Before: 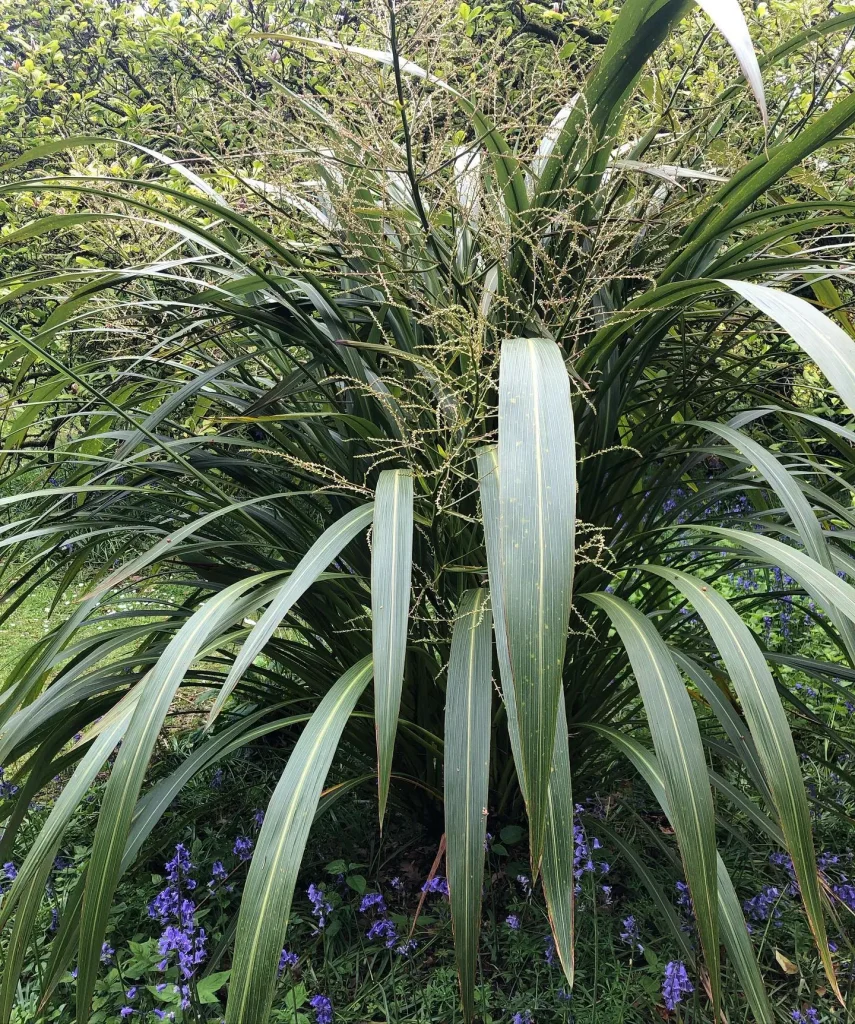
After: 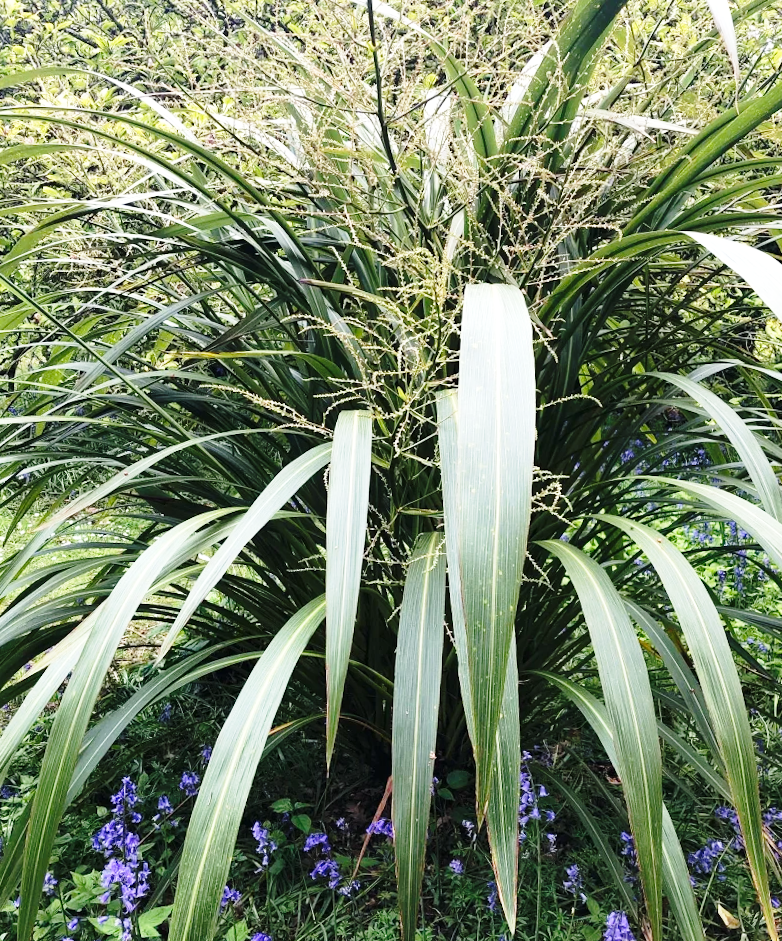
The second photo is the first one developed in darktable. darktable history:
exposure: exposure 0.202 EV, compensate exposure bias true, compensate highlight preservation false
base curve: curves: ch0 [(0, 0) (0.028, 0.03) (0.121, 0.232) (0.46, 0.748) (0.859, 0.968) (1, 1)], preserve colors none
crop and rotate: angle -1.99°, left 3.143%, top 3.882%, right 1.524%, bottom 0.421%
